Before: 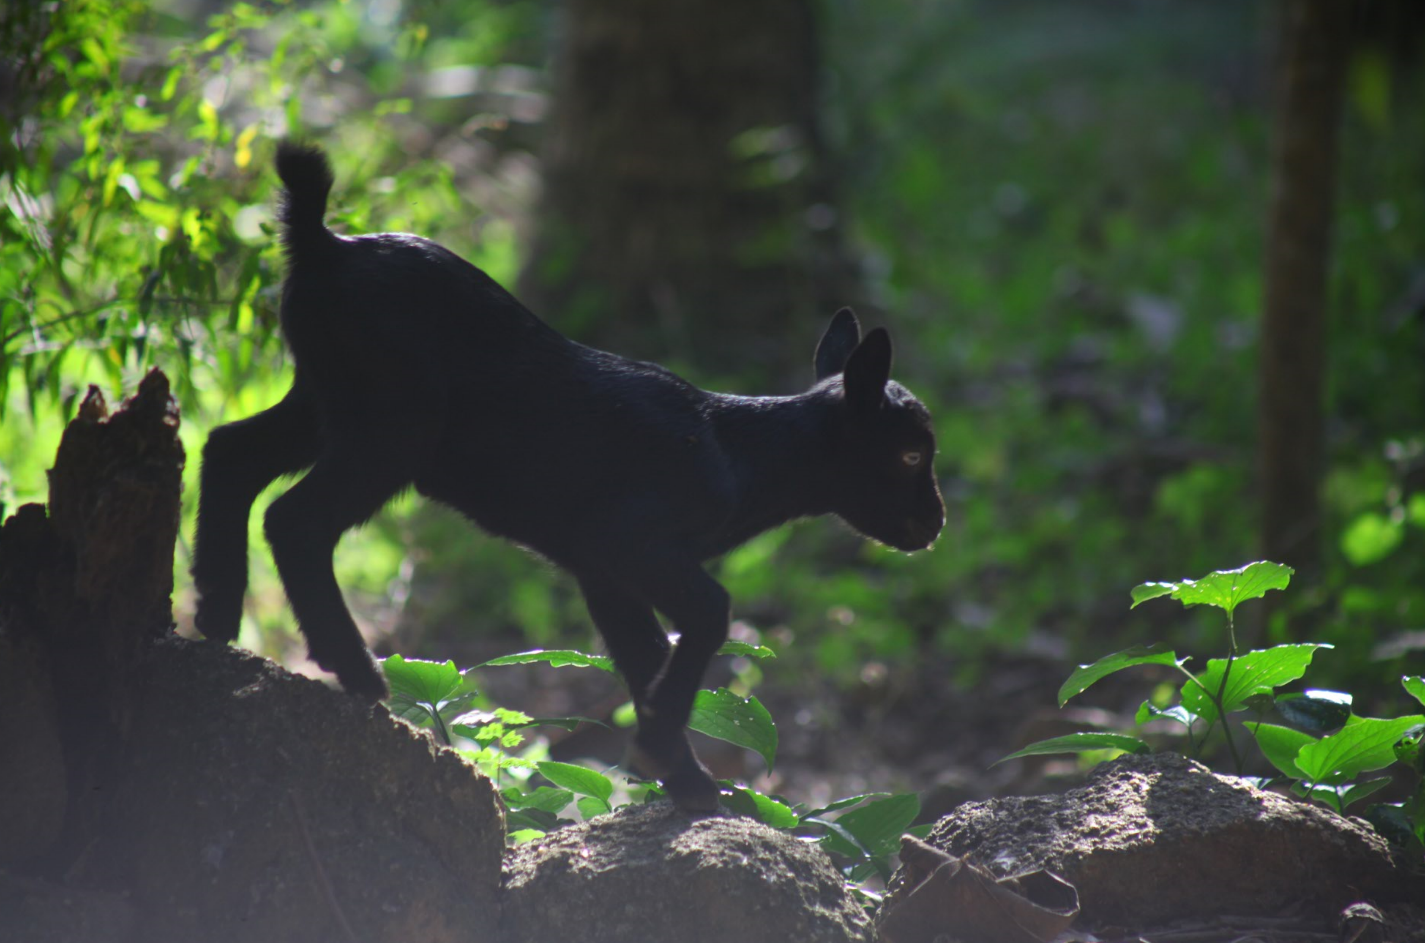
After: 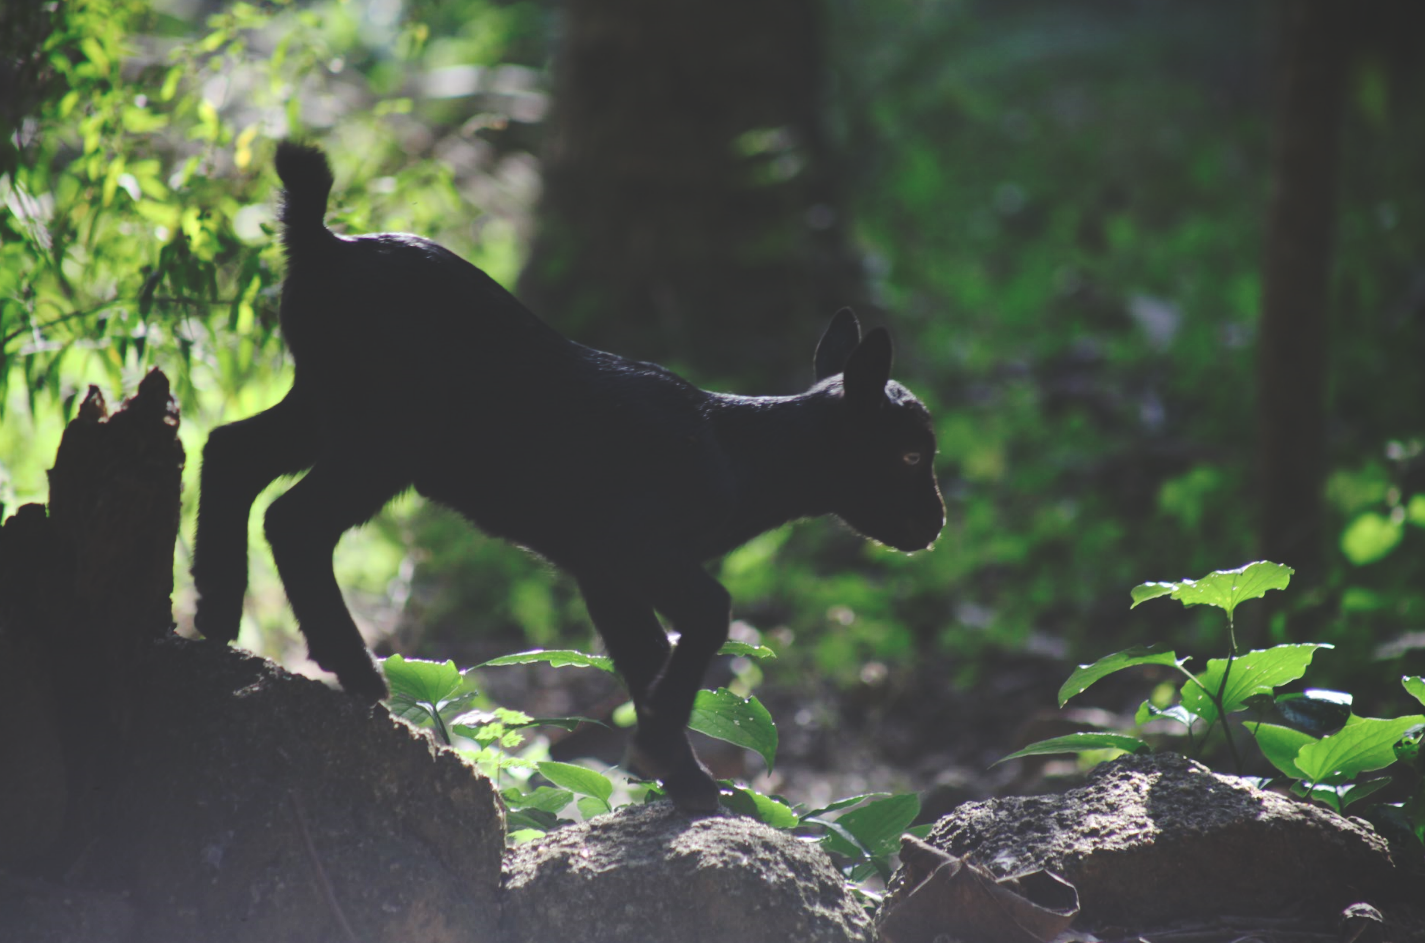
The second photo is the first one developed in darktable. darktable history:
base curve: curves: ch0 [(0, 0.024) (0.055, 0.065) (0.121, 0.166) (0.236, 0.319) (0.693, 0.726) (1, 1)], preserve colors none
contrast brightness saturation: contrast 0.11, saturation -0.17
